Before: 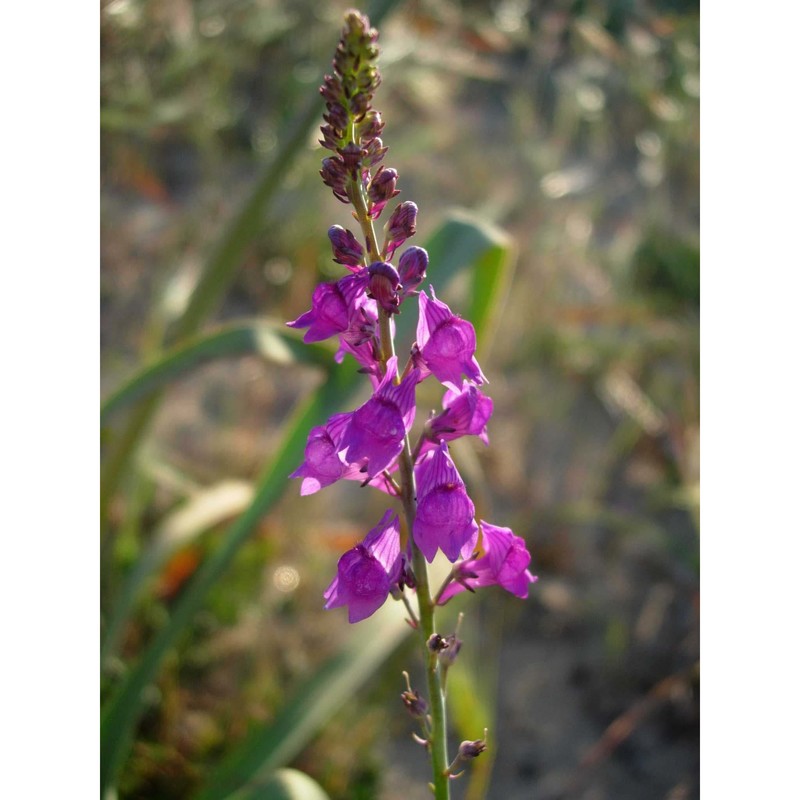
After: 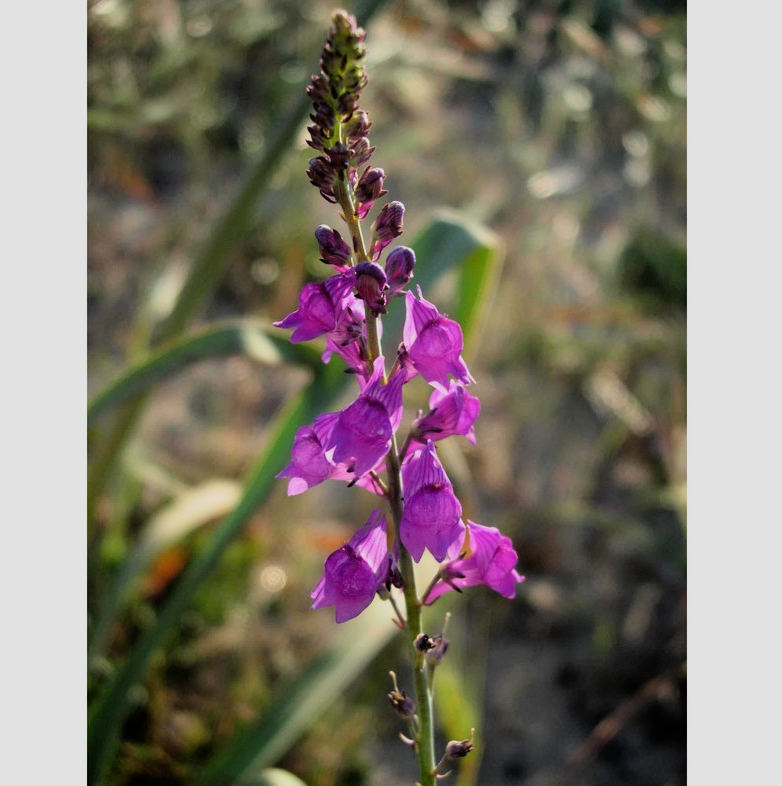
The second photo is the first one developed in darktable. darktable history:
filmic rgb: black relative exposure -7.49 EV, white relative exposure 4.99 EV, hardness 3.32, contrast 1.297, color science v6 (2022)
crop and rotate: left 1.645%, right 0.51%, bottom 1.721%
